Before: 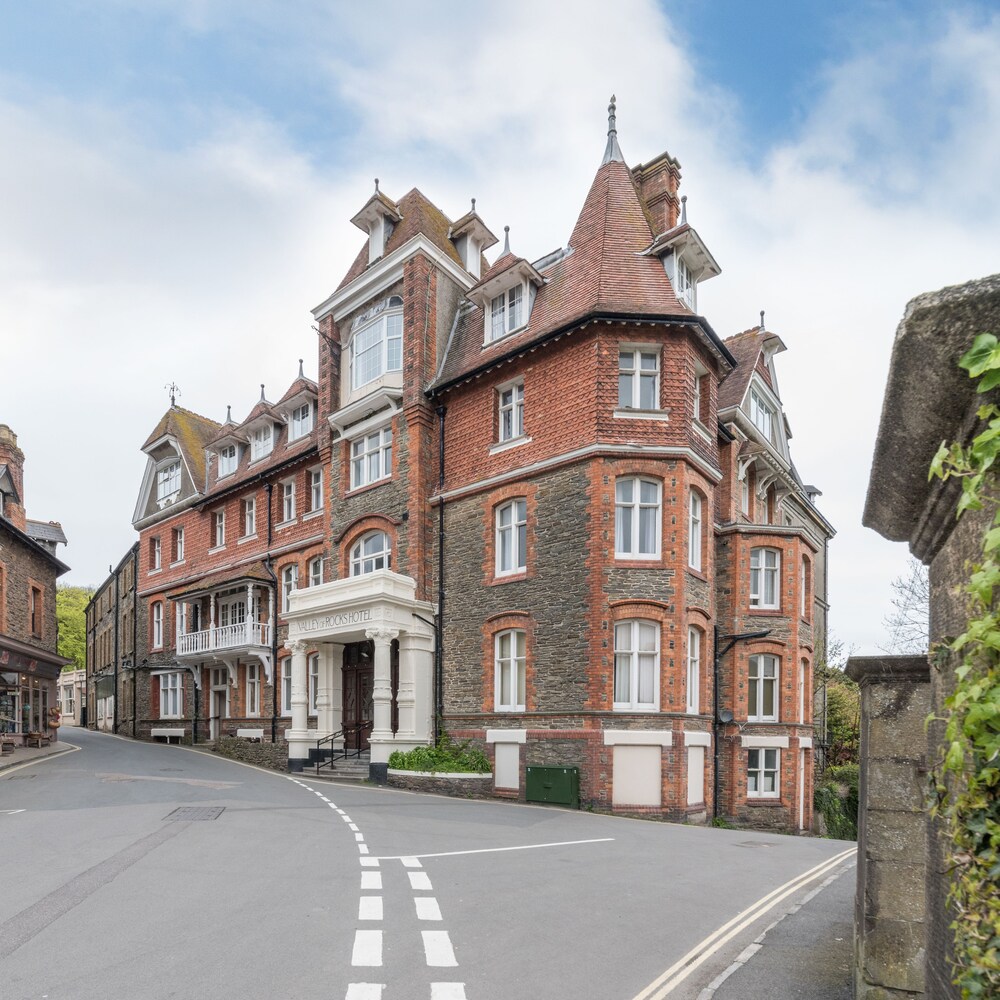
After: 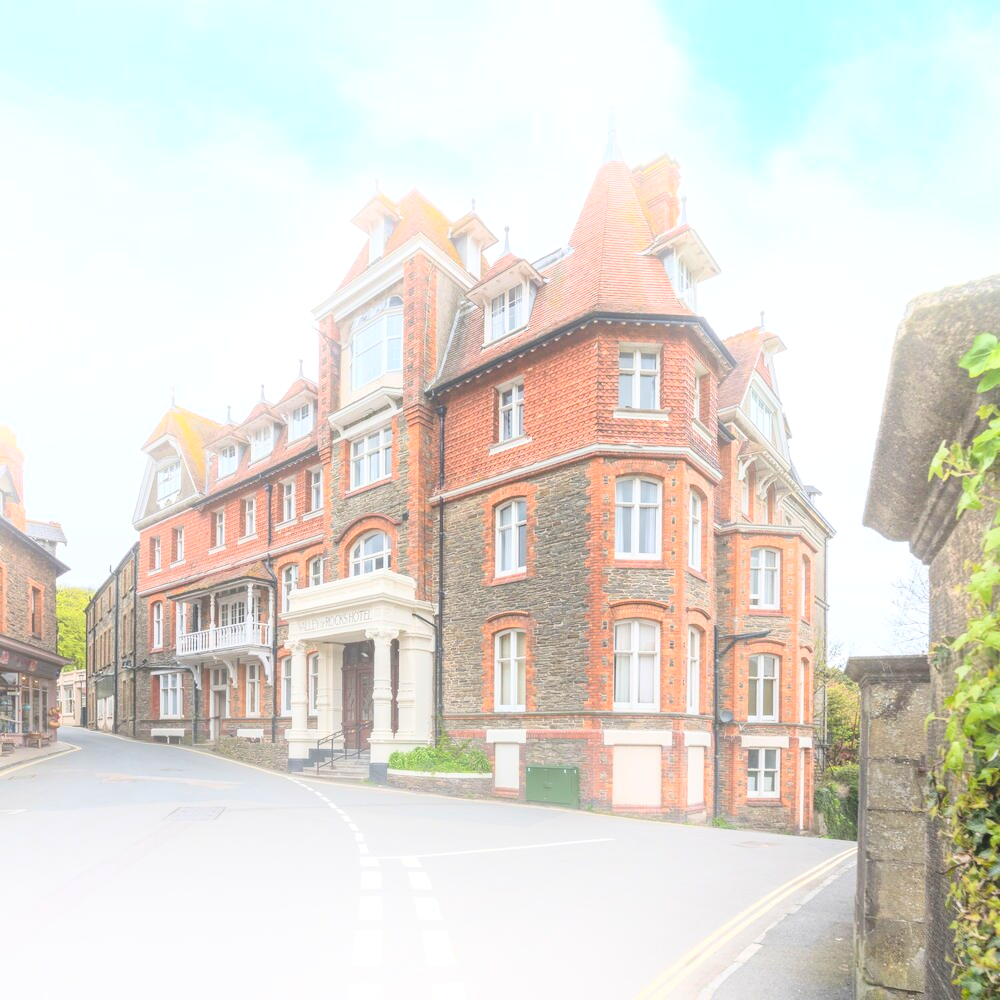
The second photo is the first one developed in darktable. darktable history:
contrast brightness saturation: contrast 0.2, brightness 0.16, saturation 0.22
bloom: threshold 82.5%, strength 16.25%
exposure: black level correction 0, exposure 0.2 EV, compensate exposure bias true, compensate highlight preservation false
